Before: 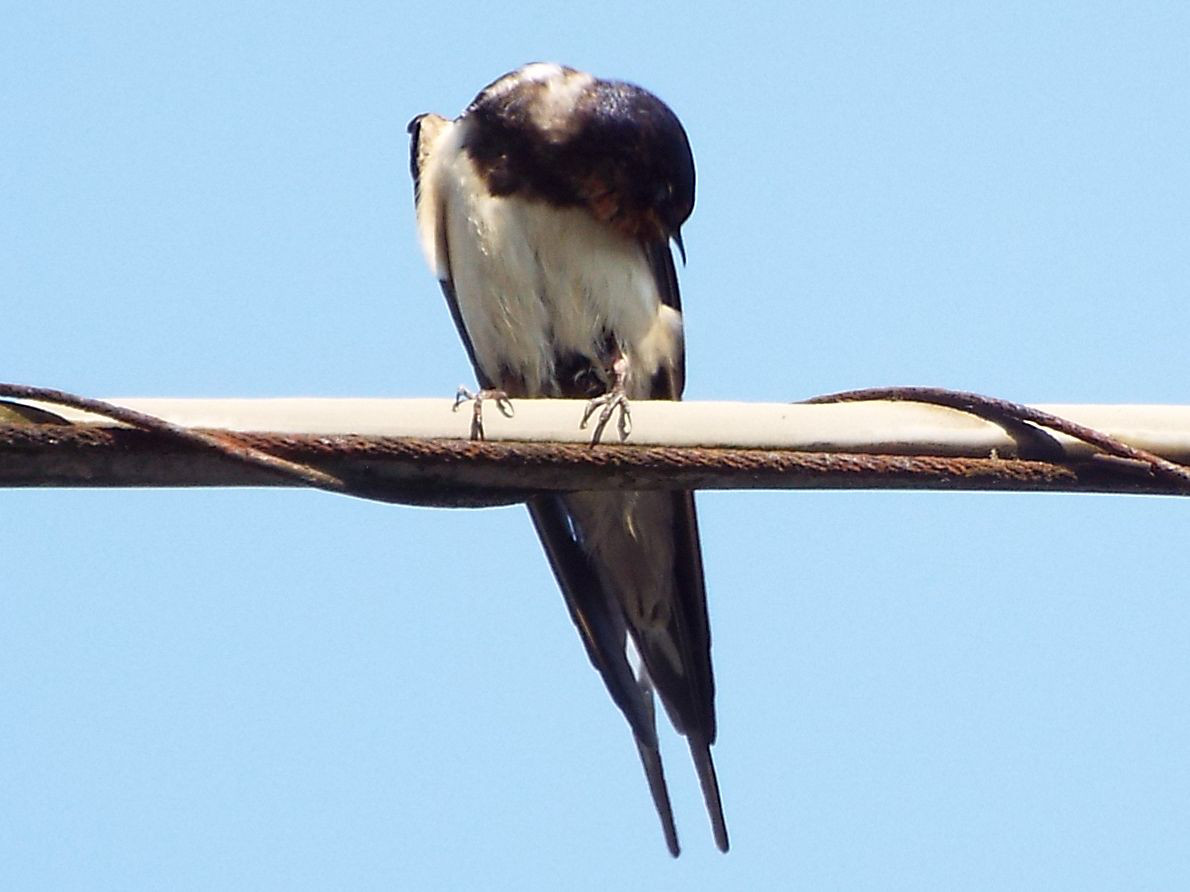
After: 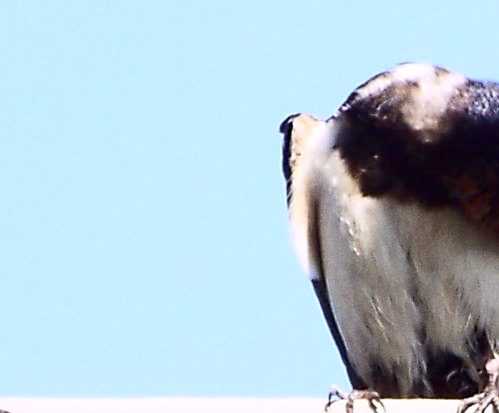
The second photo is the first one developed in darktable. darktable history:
white balance: red 1.004, blue 1.096
contrast brightness saturation: contrast 0.28
crop and rotate: left 10.817%, top 0.062%, right 47.194%, bottom 53.626%
